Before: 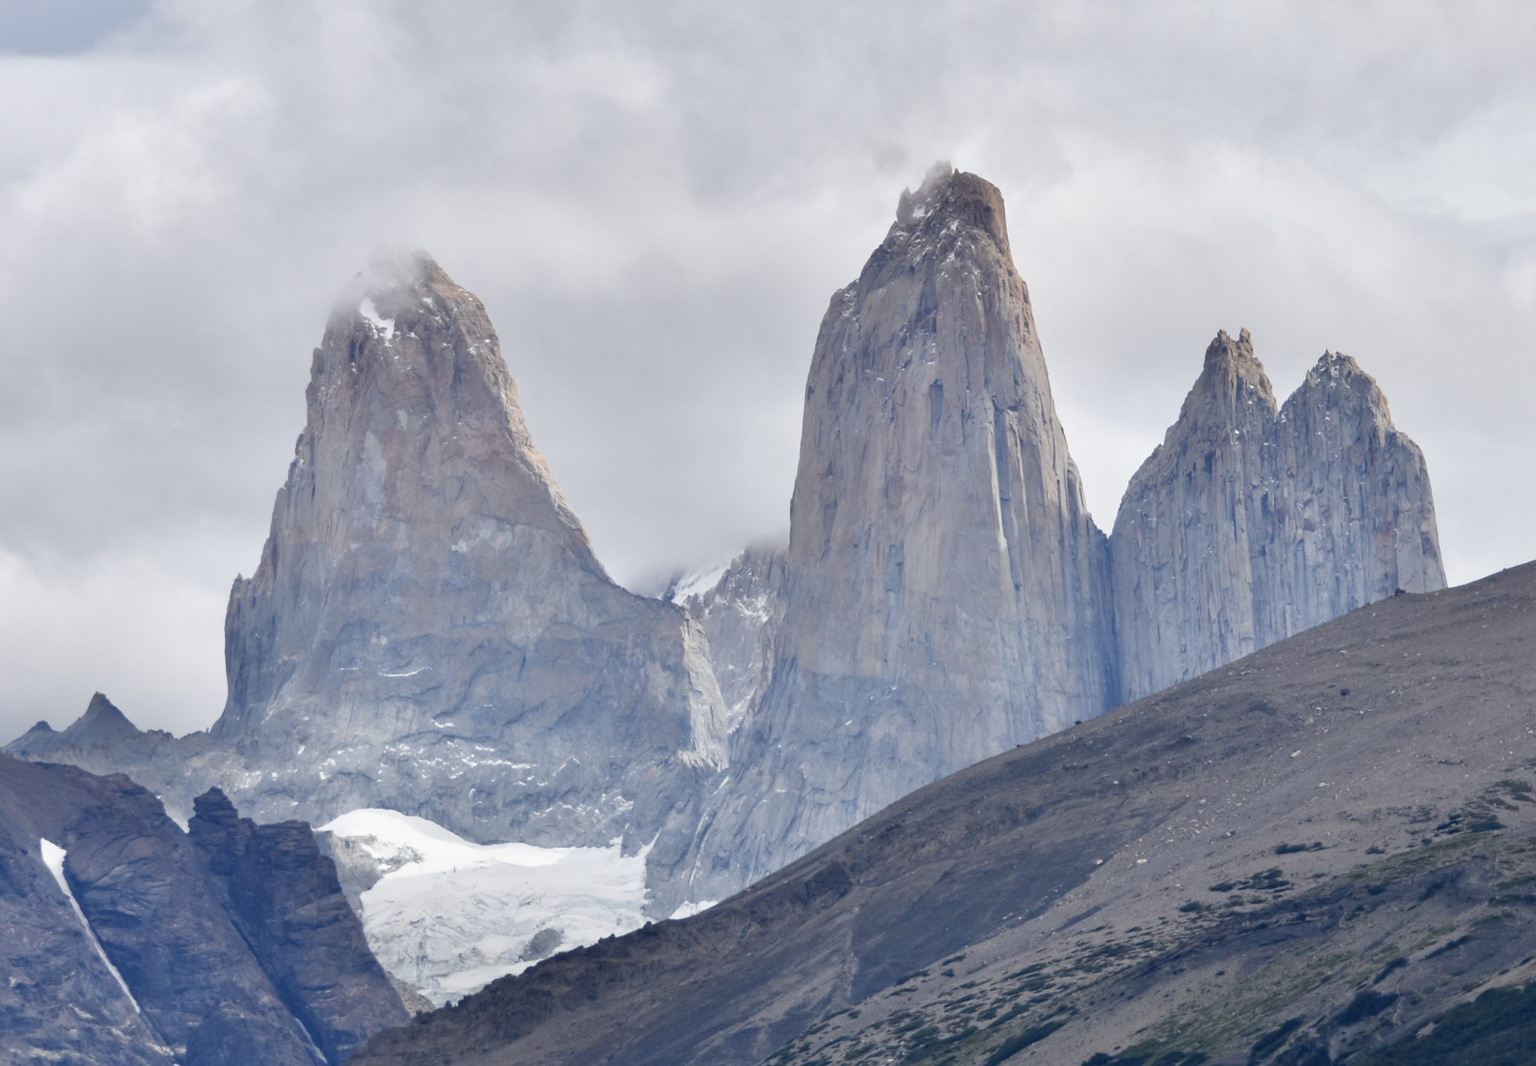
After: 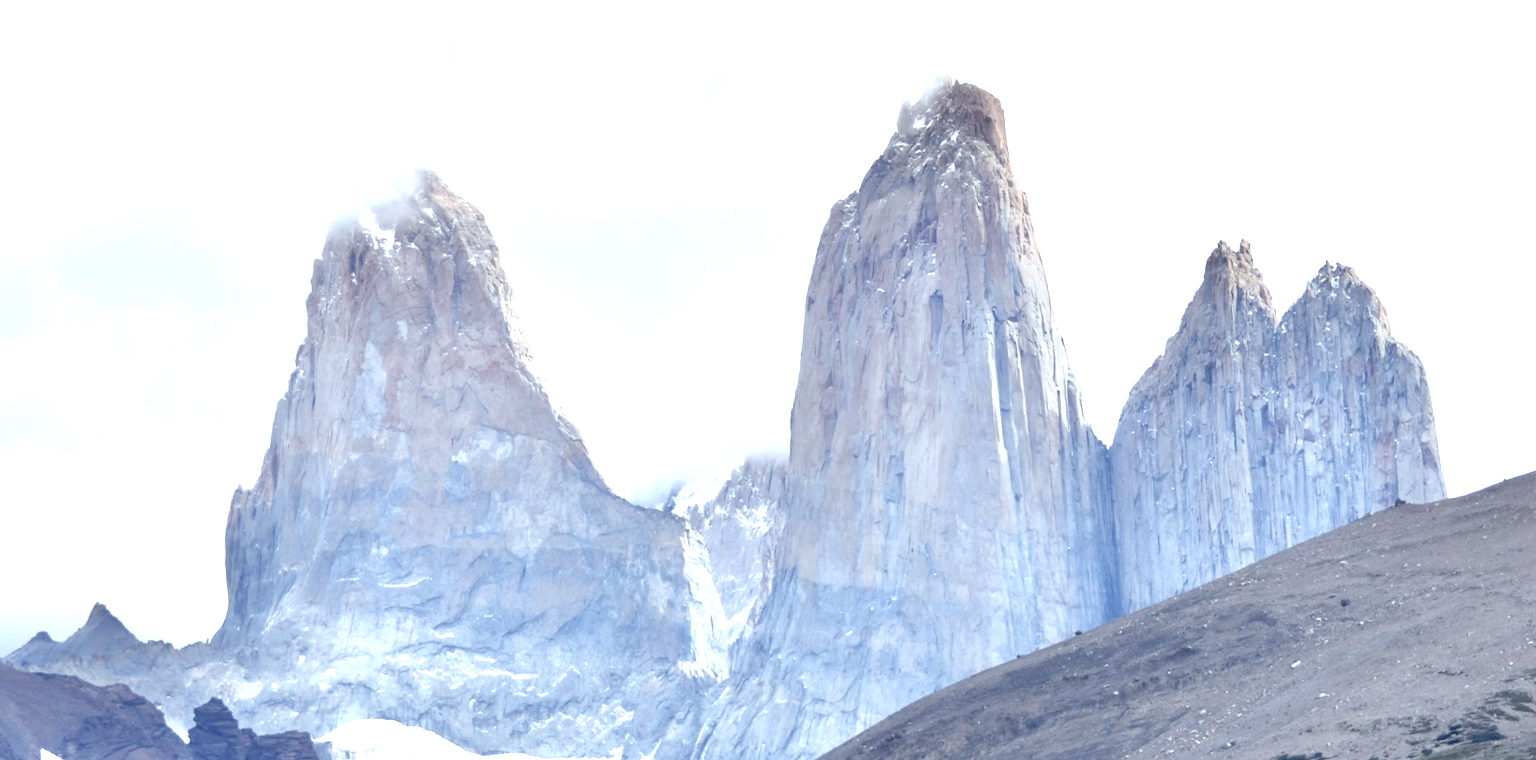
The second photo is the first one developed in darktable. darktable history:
color correction: highlights a* -3.73, highlights b* -6.23, shadows a* 3.22, shadows b* 5.26
exposure: black level correction 0, exposure 1.095 EV, compensate highlight preservation false
crop and rotate: top 8.402%, bottom 20.233%
